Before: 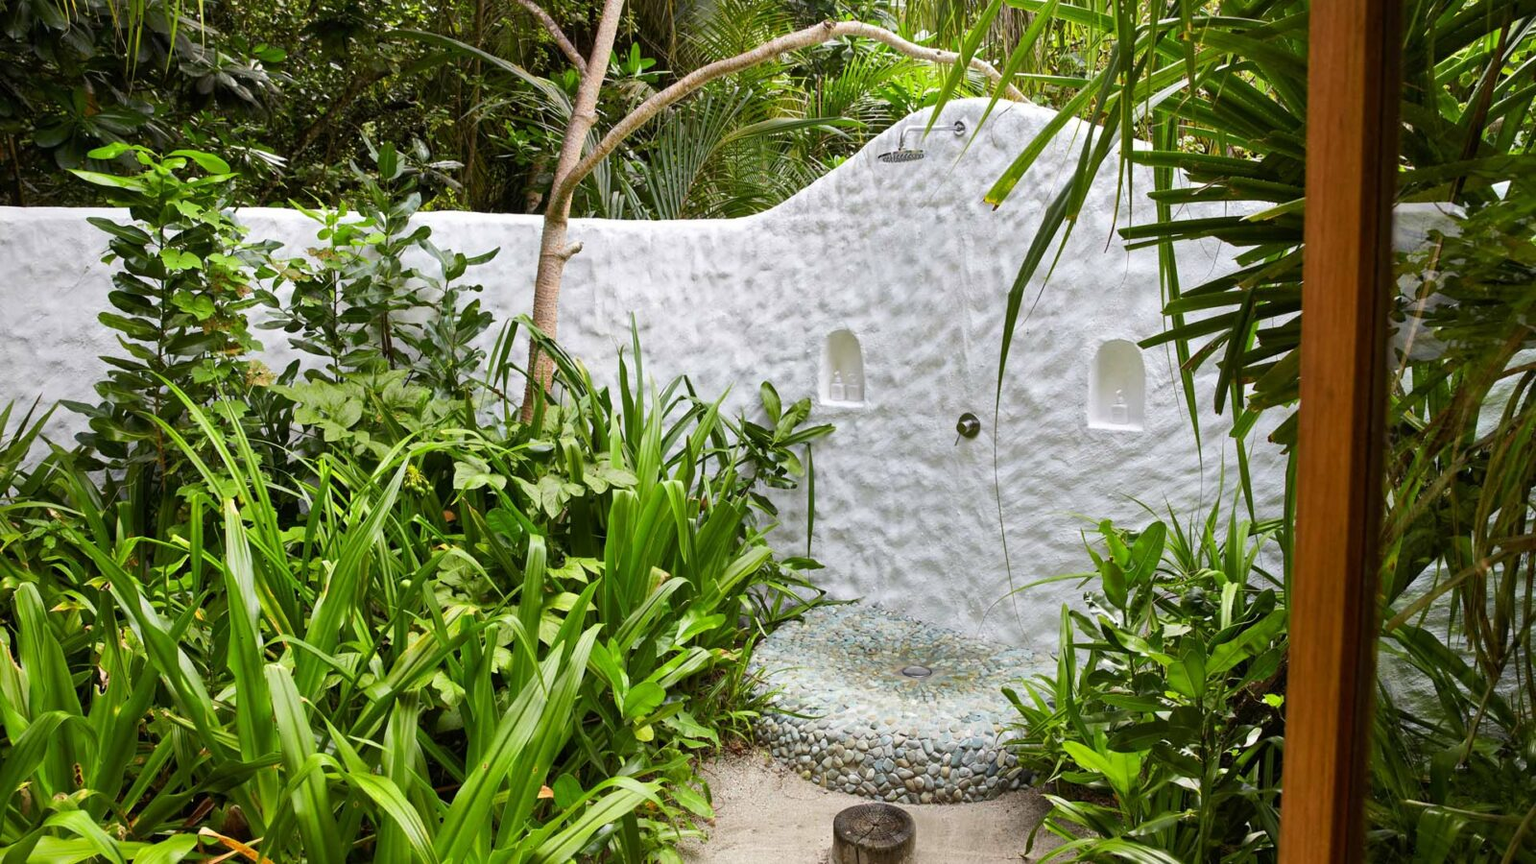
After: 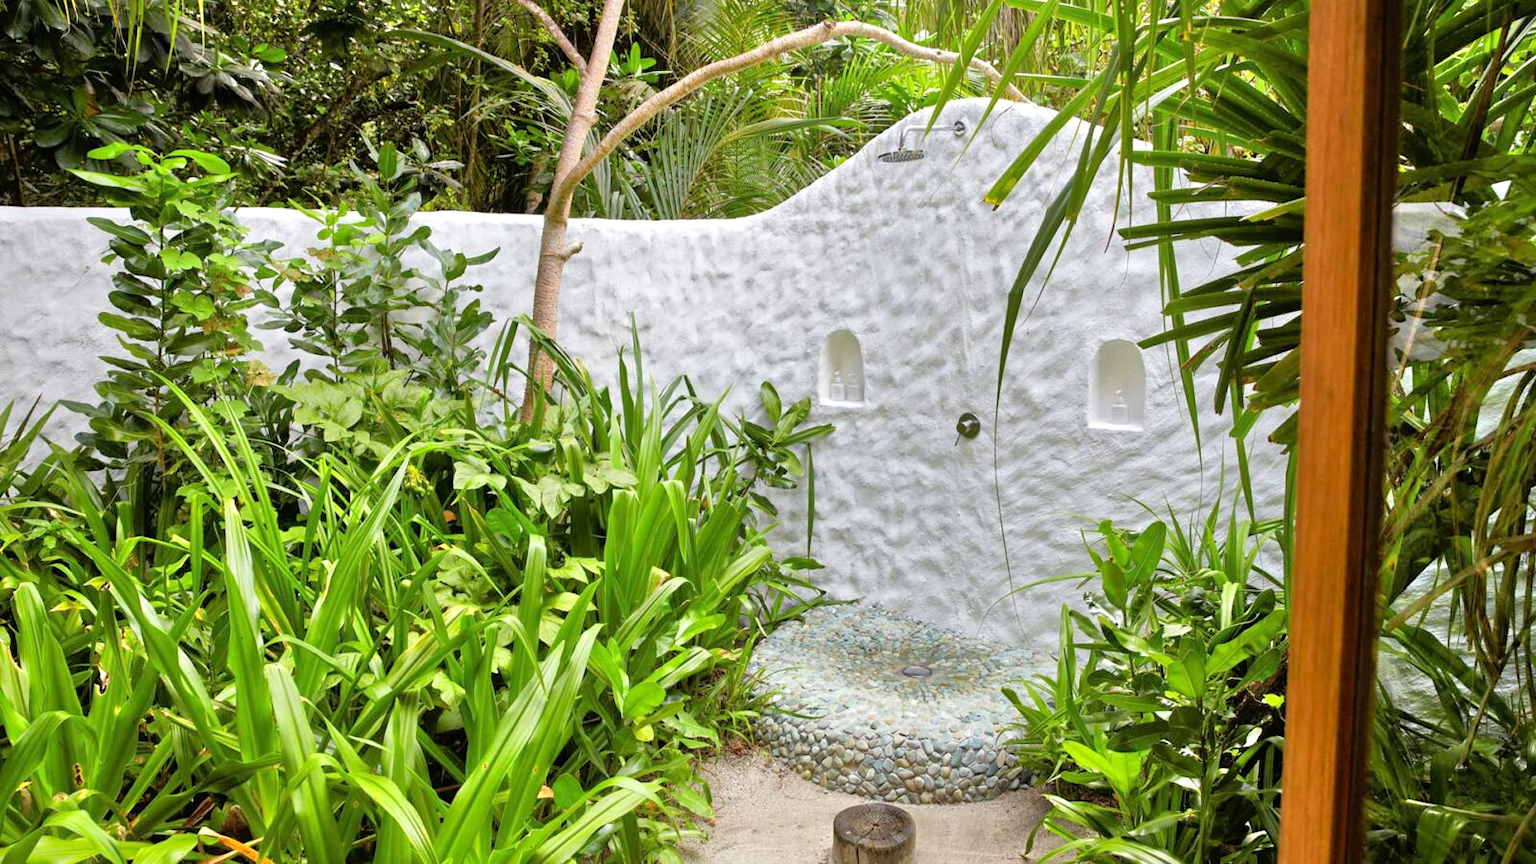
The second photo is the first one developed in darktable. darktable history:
tone equalizer: -7 EV 0.141 EV, -6 EV 0.583 EV, -5 EV 1.13 EV, -4 EV 1.31 EV, -3 EV 1.17 EV, -2 EV 0.6 EV, -1 EV 0.151 EV, mask exposure compensation -0.514 EV
